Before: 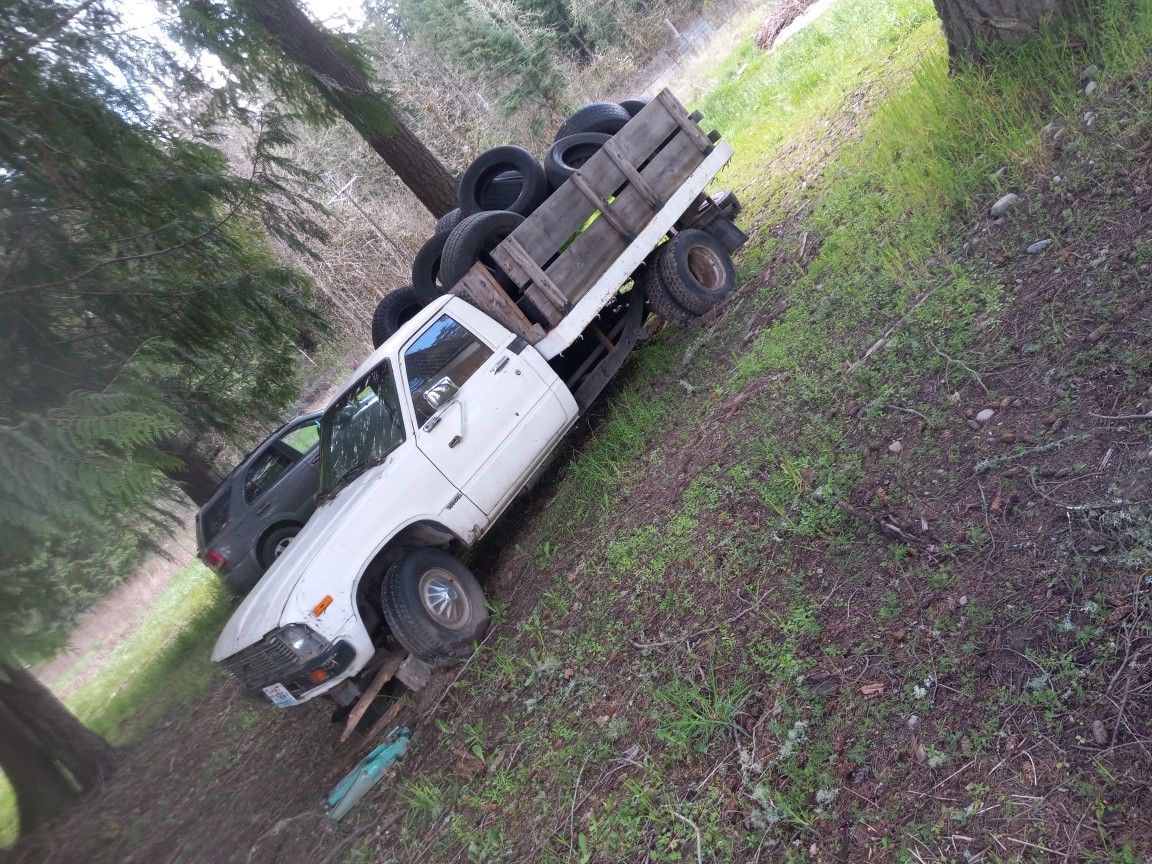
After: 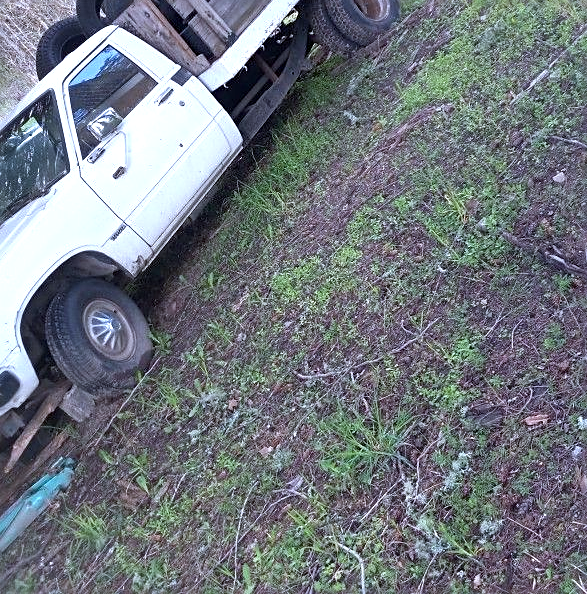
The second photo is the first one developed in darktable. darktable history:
crop and rotate: left 29.237%, top 31.152%, right 19.807%
white balance: red 0.931, blue 1.11
exposure: black level correction 0.001, exposure 0.5 EV, compensate exposure bias true, compensate highlight preservation false
sharpen: on, module defaults
